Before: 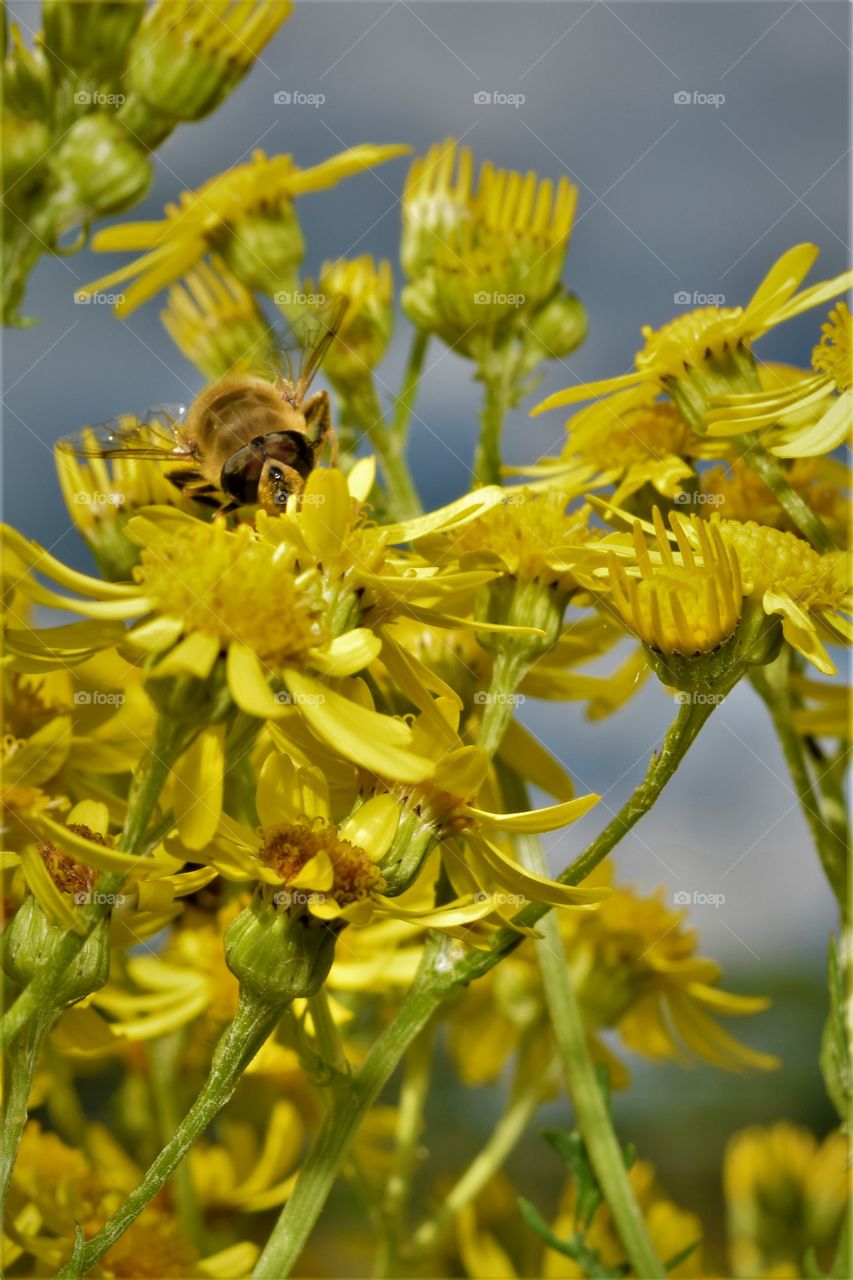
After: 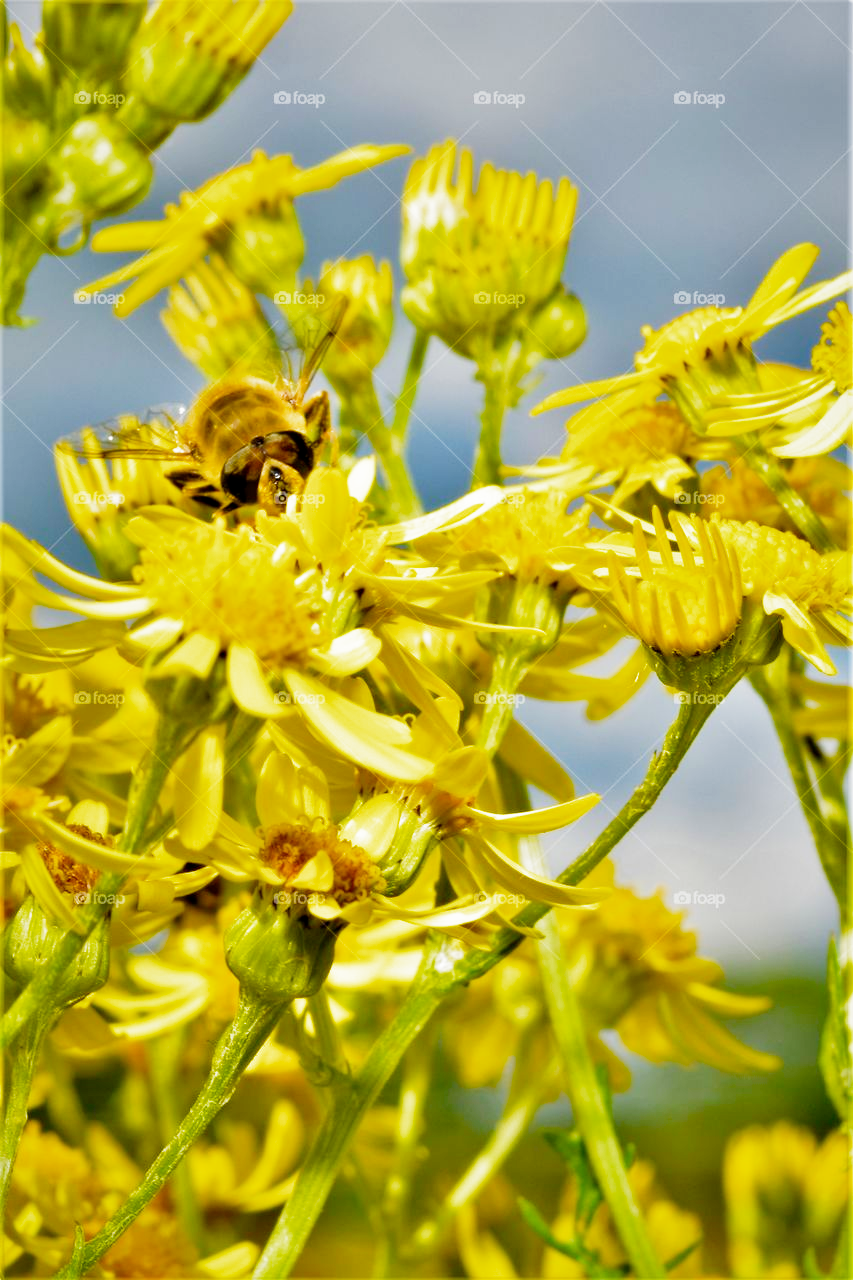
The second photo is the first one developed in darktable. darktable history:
color balance rgb: perceptual saturation grading › global saturation 30%
filmic rgb: middle gray luminance 9.23%, black relative exposure -10.55 EV, white relative exposure 3.45 EV, threshold 6 EV, target black luminance 0%, hardness 5.98, latitude 59.69%, contrast 1.087, highlights saturation mix 5%, shadows ↔ highlights balance 29.23%, add noise in highlights 0, preserve chrominance no, color science v3 (2019), use custom middle-gray values true, iterations of high-quality reconstruction 0, contrast in highlights soft, enable highlight reconstruction true
